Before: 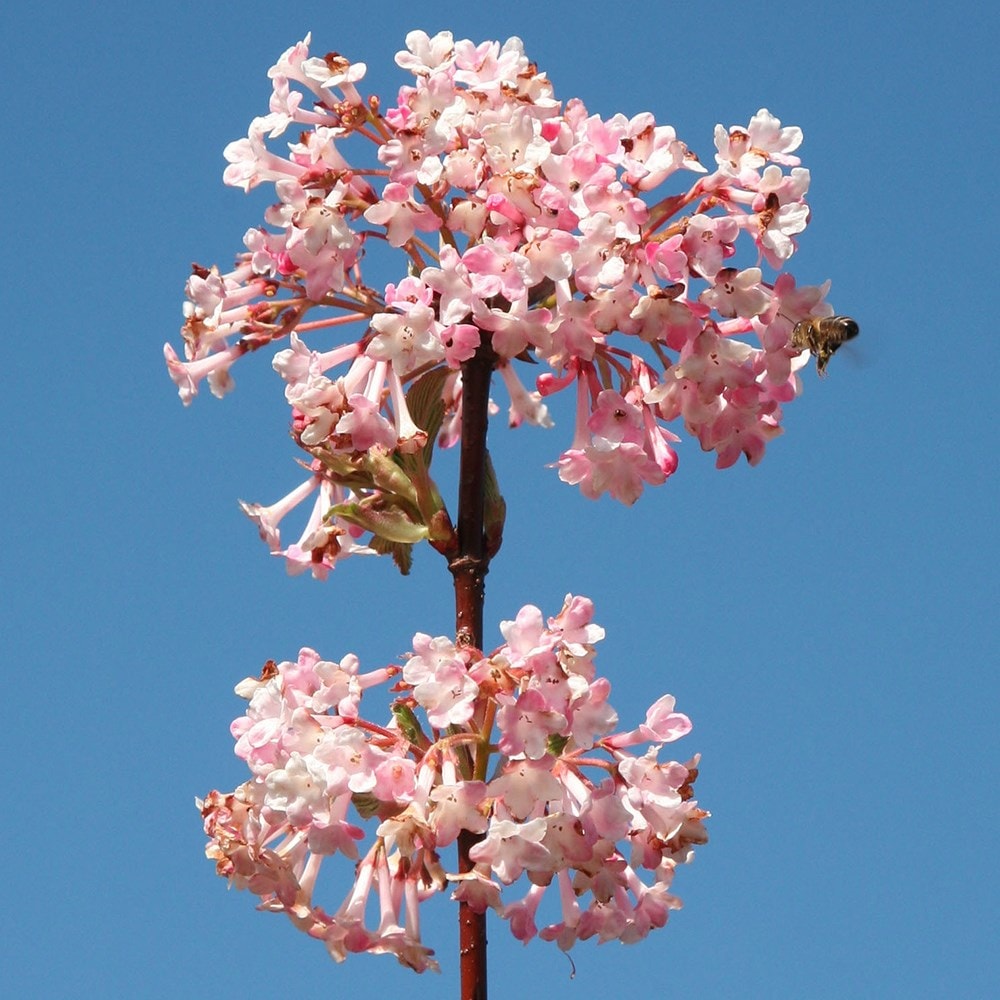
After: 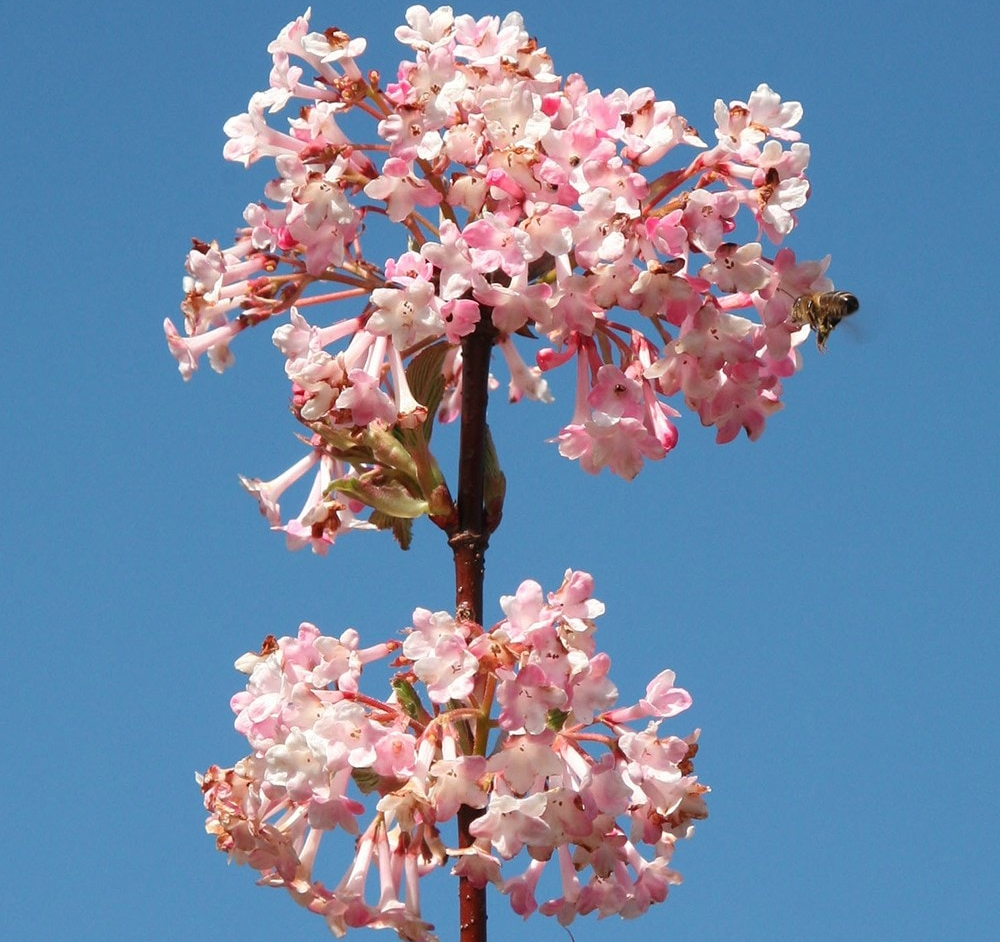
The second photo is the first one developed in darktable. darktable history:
crop and rotate: top 2.574%, bottom 3.198%
